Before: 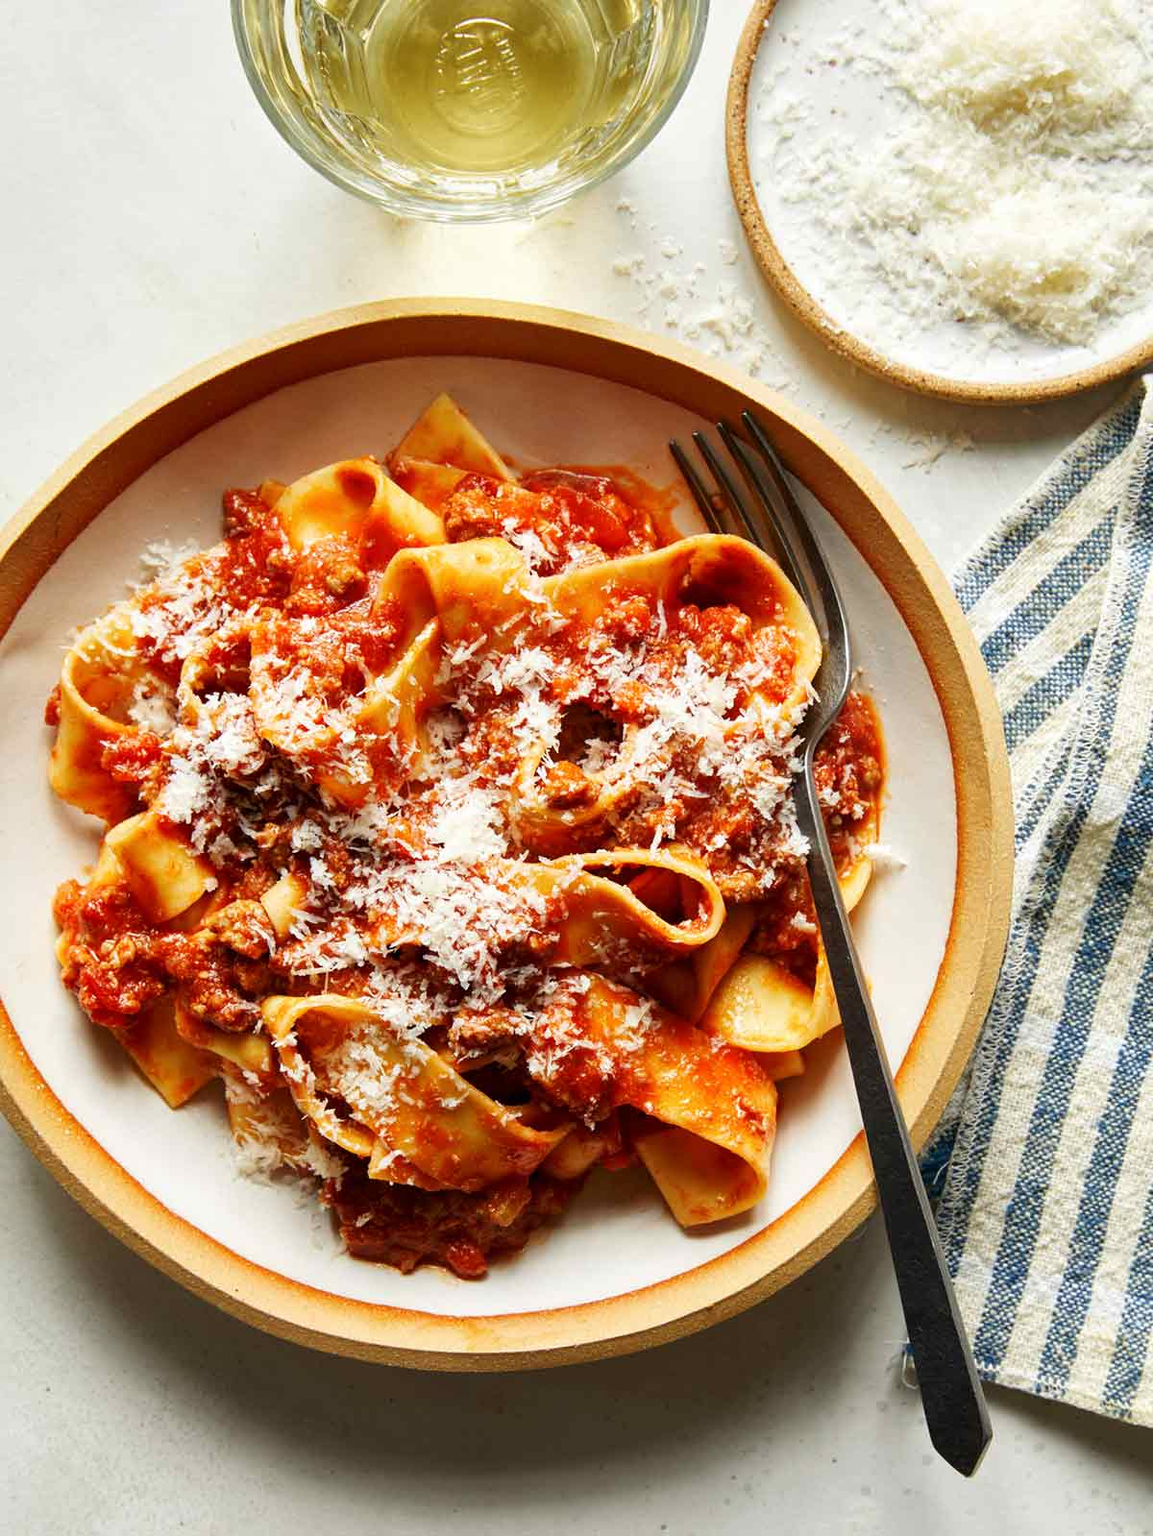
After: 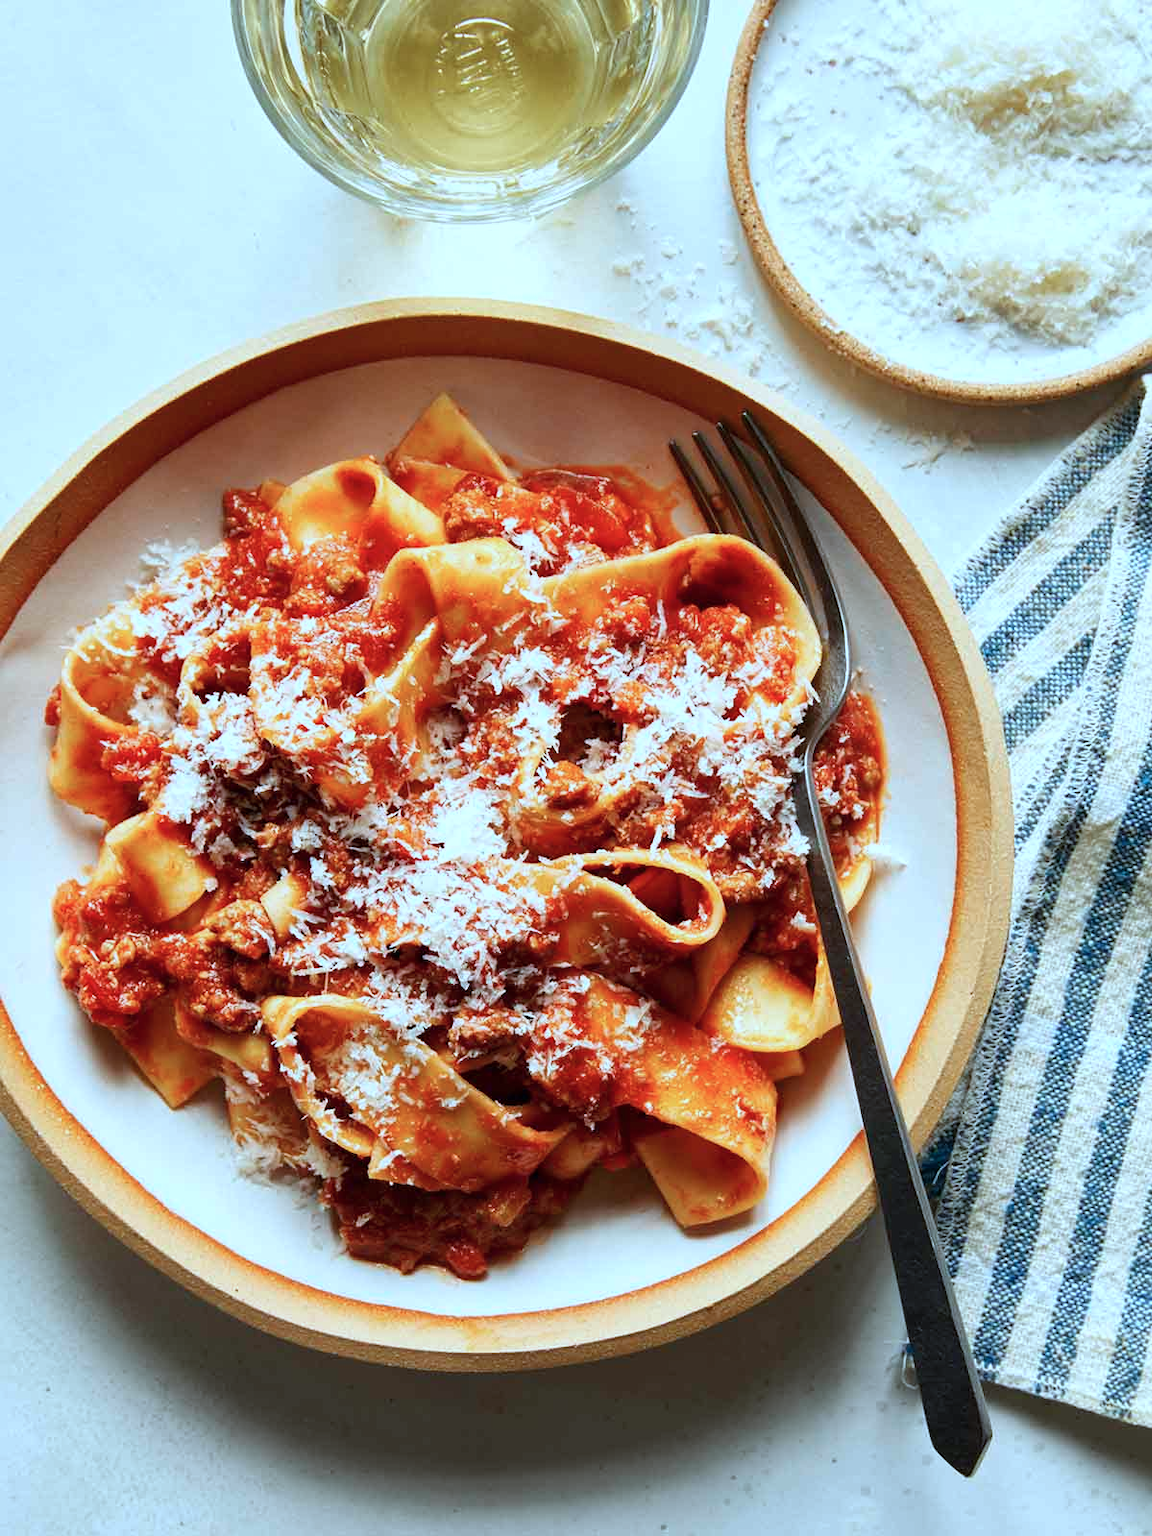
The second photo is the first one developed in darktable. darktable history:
color correction: highlights a* -8.88, highlights b* -22.99
